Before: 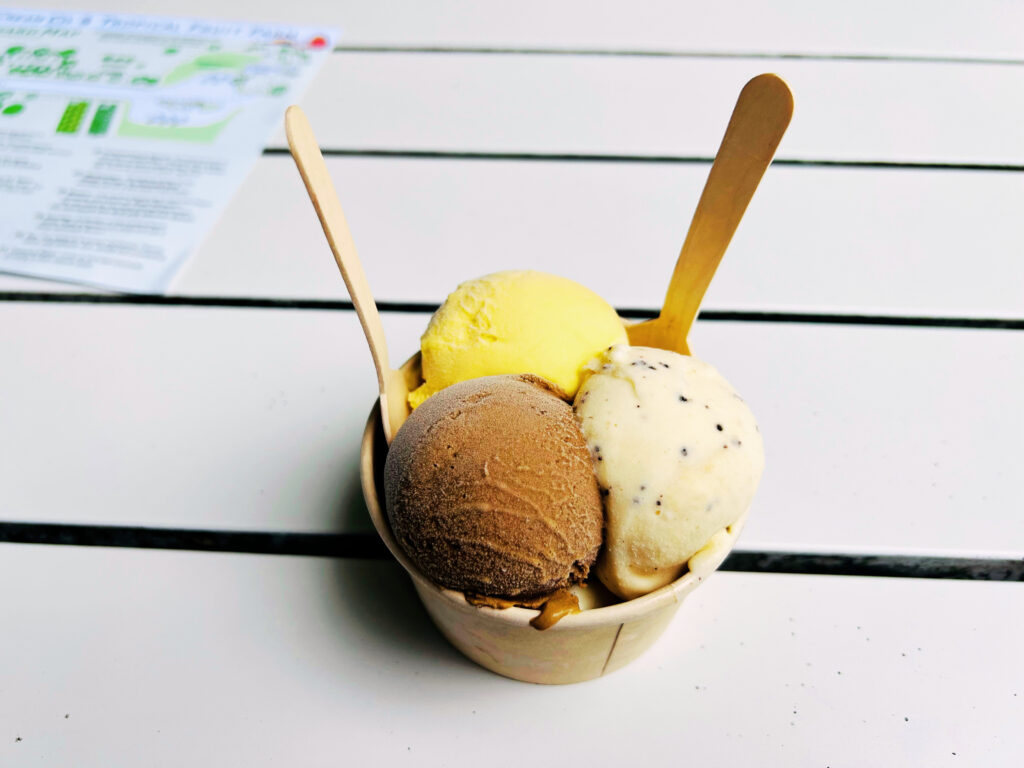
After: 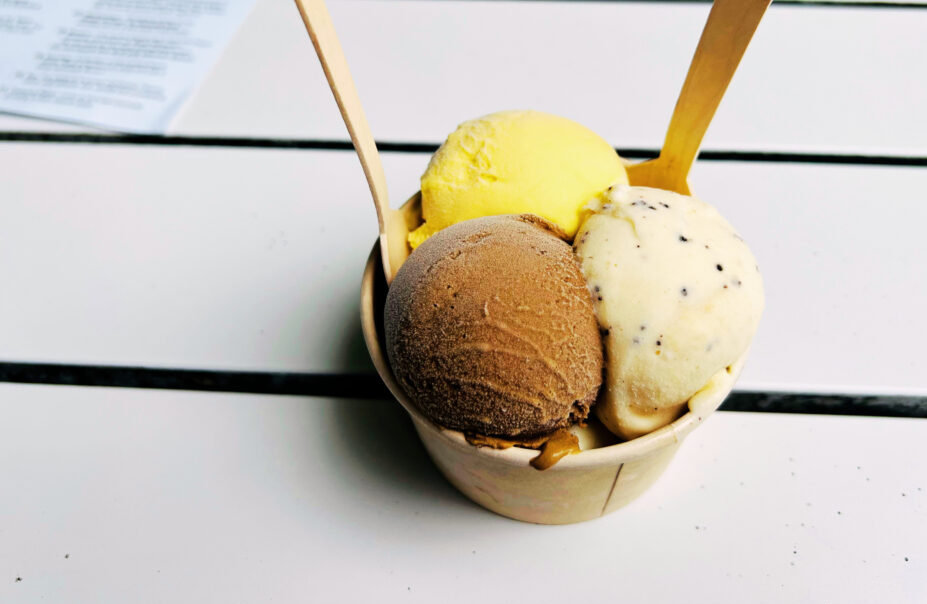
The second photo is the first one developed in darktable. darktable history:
crop: top 20.916%, right 9.437%, bottom 0.316%
white balance: emerald 1
